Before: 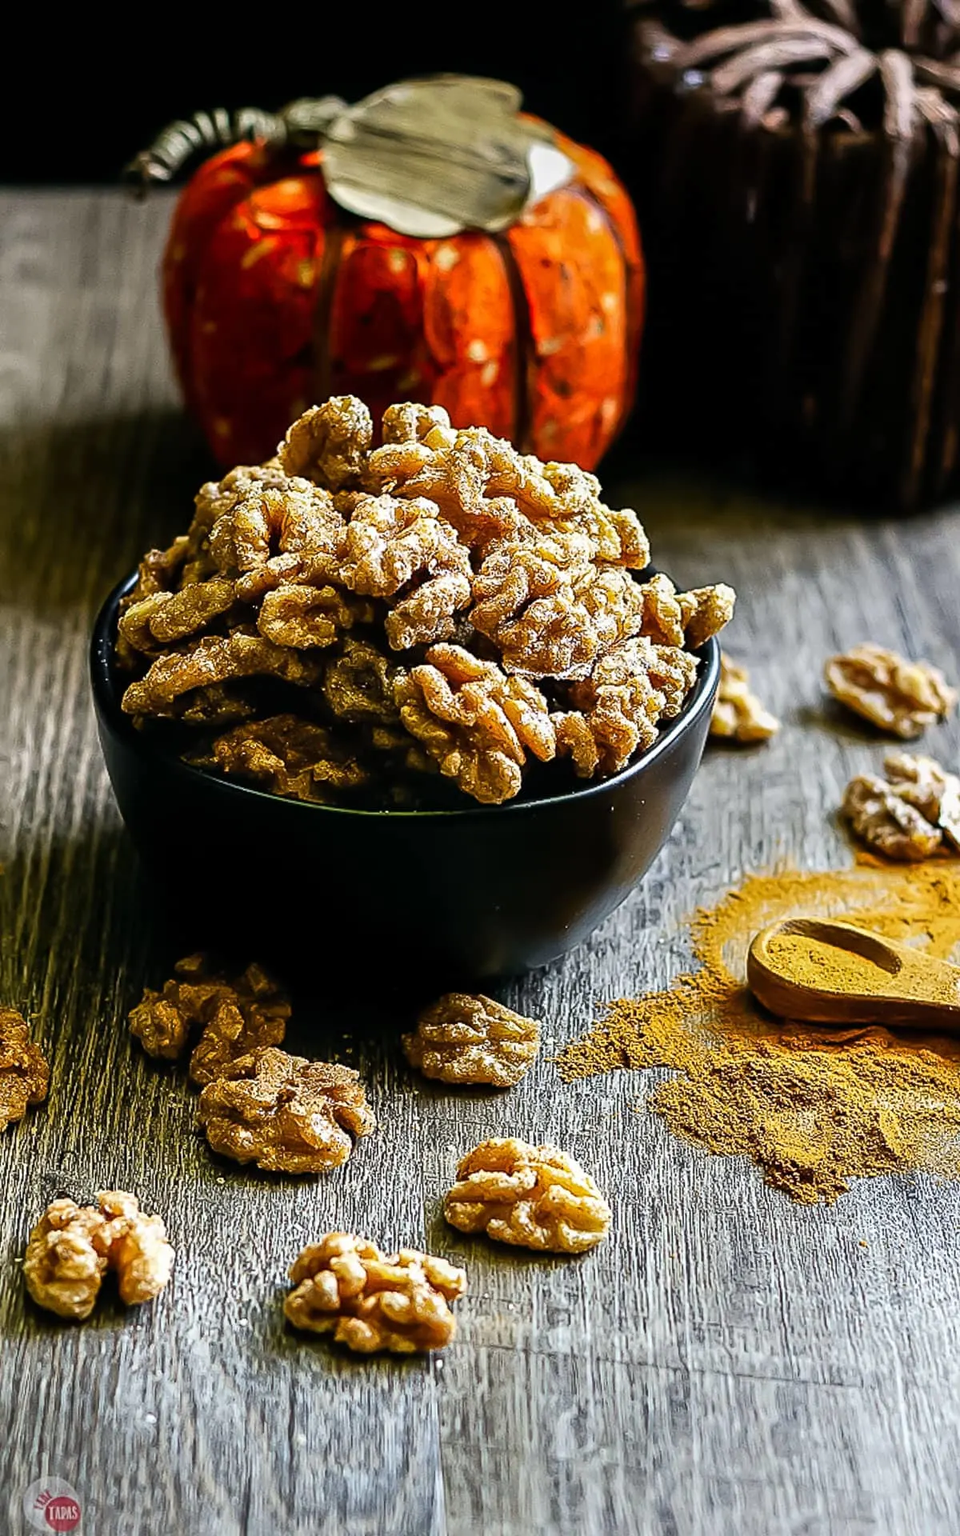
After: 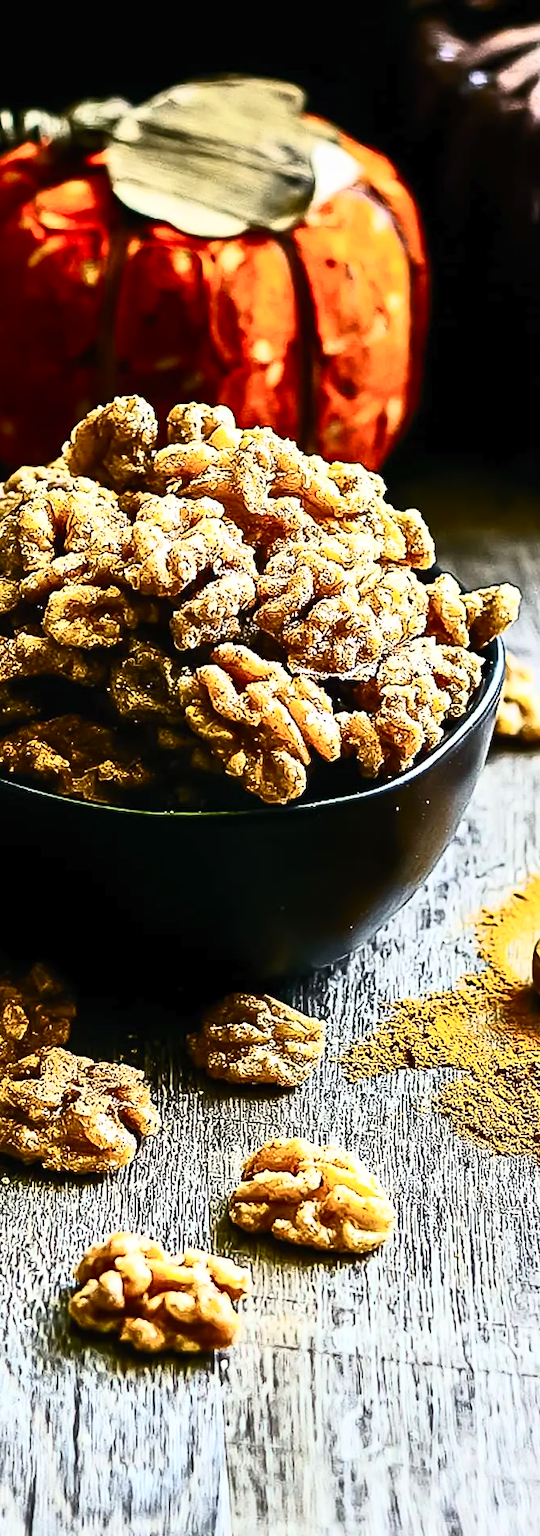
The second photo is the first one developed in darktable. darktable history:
contrast brightness saturation: contrast 0.634, brightness 0.331, saturation 0.142
crop and rotate: left 22.429%, right 21.256%
